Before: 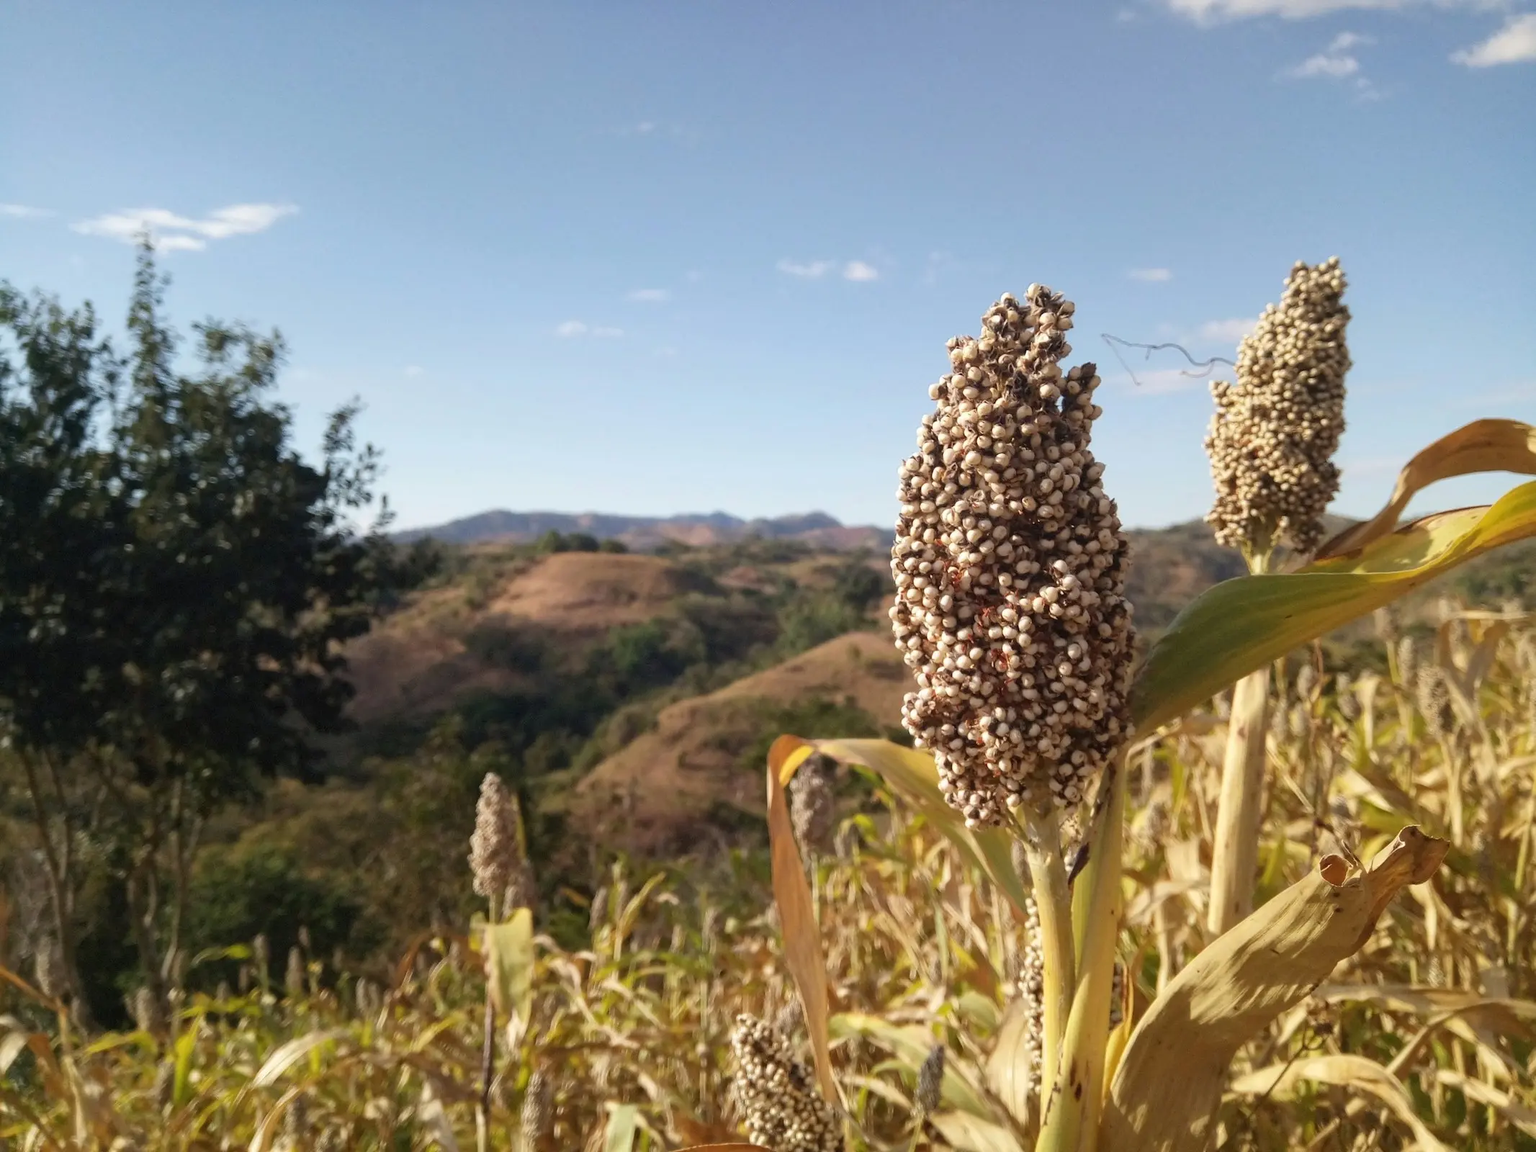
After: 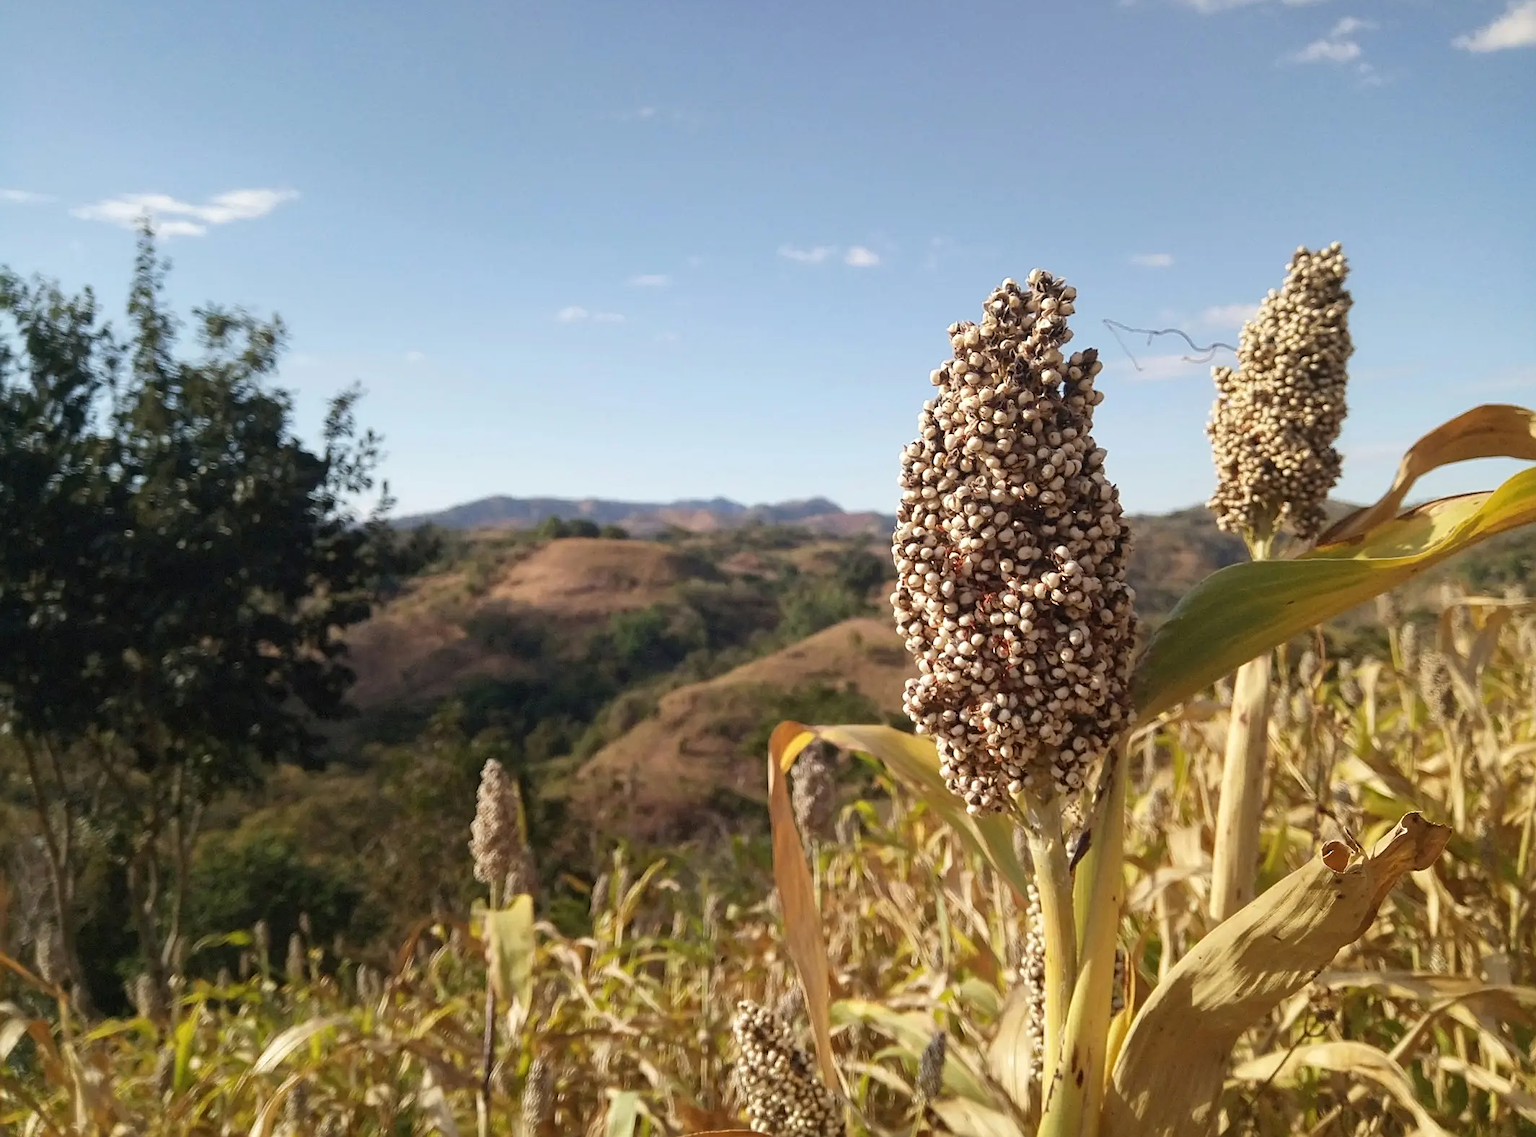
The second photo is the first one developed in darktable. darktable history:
crop: top 1.347%, right 0.11%
sharpen: radius 2.153, amount 0.382, threshold 0.16
